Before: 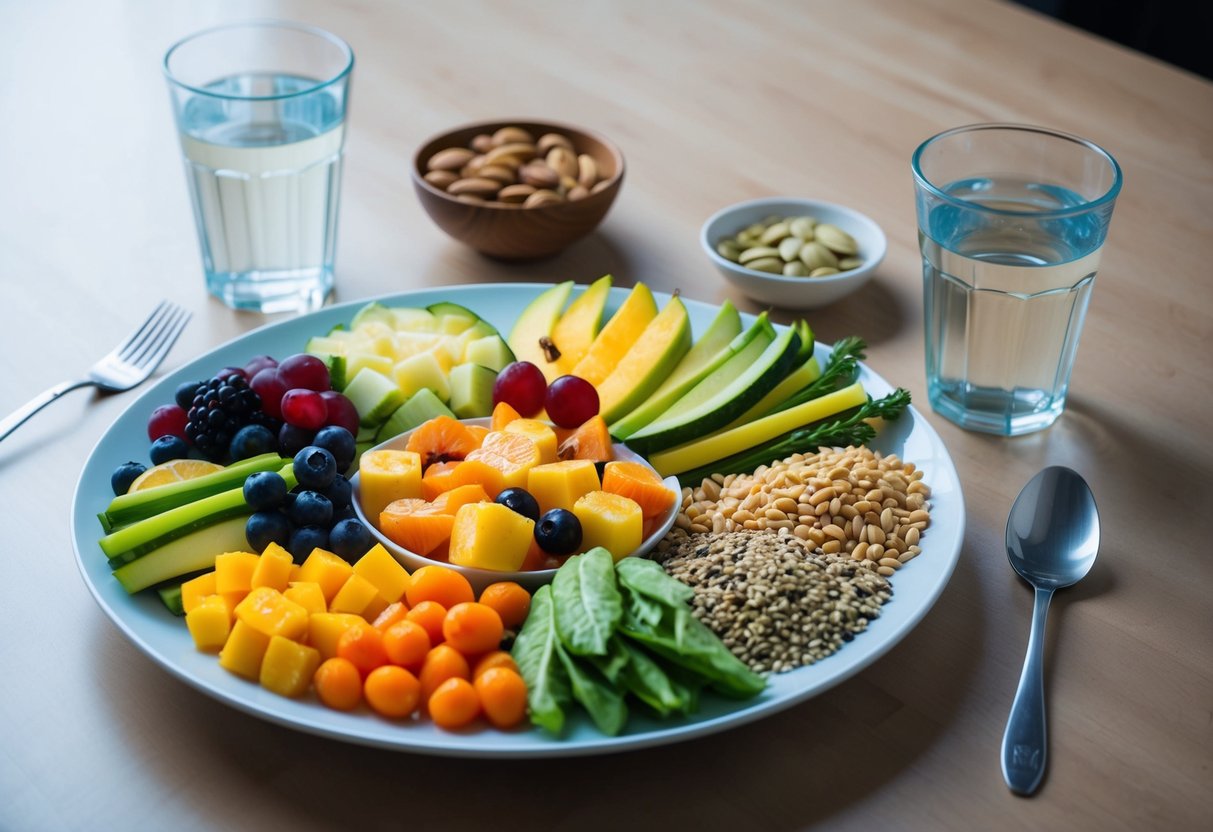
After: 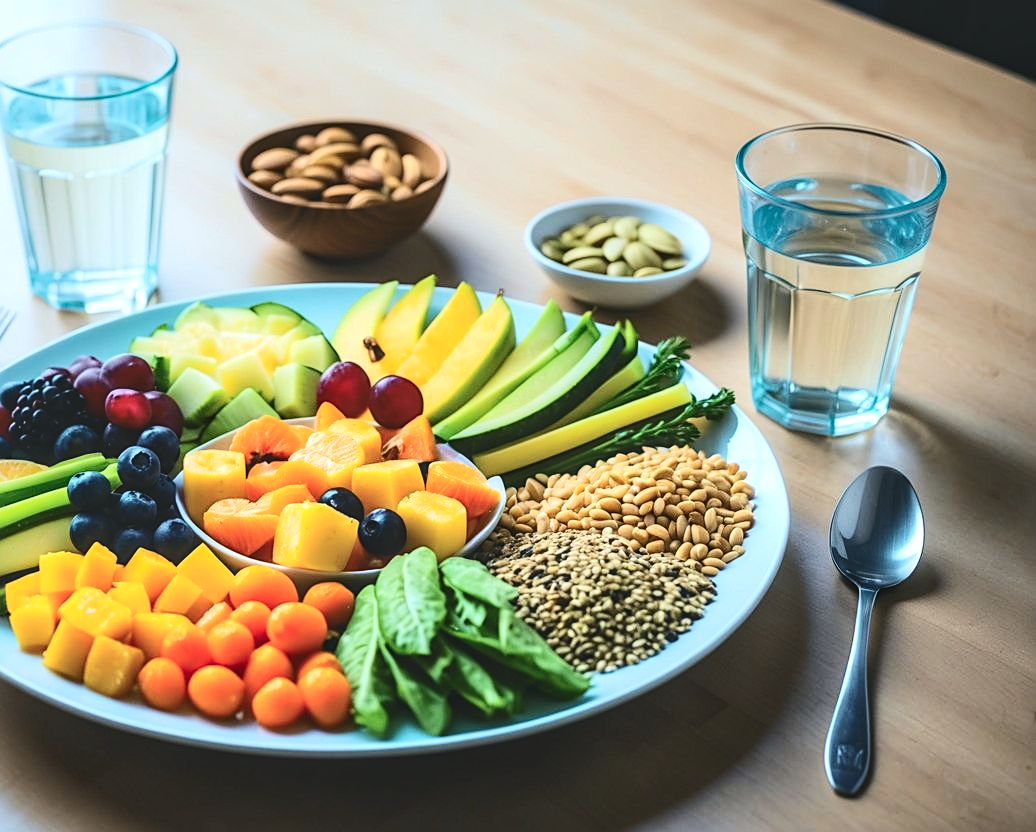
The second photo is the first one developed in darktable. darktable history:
tone equalizer: -8 EV -0.417 EV, -7 EV -0.389 EV, -6 EV -0.333 EV, -5 EV -0.222 EV, -3 EV 0.222 EV, -2 EV 0.333 EV, -1 EV 0.389 EV, +0 EV 0.417 EV, edges refinement/feathering 500, mask exposure compensation -1.57 EV, preserve details no
sharpen: on, module defaults
tone curve: curves: ch0 [(0, 0) (0.114, 0.083) (0.291, 0.3) (0.447, 0.535) (0.602, 0.712) (0.772, 0.864) (0.999, 0.978)]; ch1 [(0, 0) (0.389, 0.352) (0.458, 0.433) (0.486, 0.474) (0.509, 0.505) (0.535, 0.541) (0.555, 0.557) (0.677, 0.724) (1, 1)]; ch2 [(0, 0) (0.369, 0.388) (0.449, 0.431) (0.501, 0.5) (0.528, 0.552) (0.561, 0.596) (0.697, 0.721) (1, 1)], color space Lab, independent channels, preserve colors none
crop and rotate: left 14.584%
local contrast: detail 130%
exposure: black level correction -0.023, exposure -0.039 EV, compensate highlight preservation false
